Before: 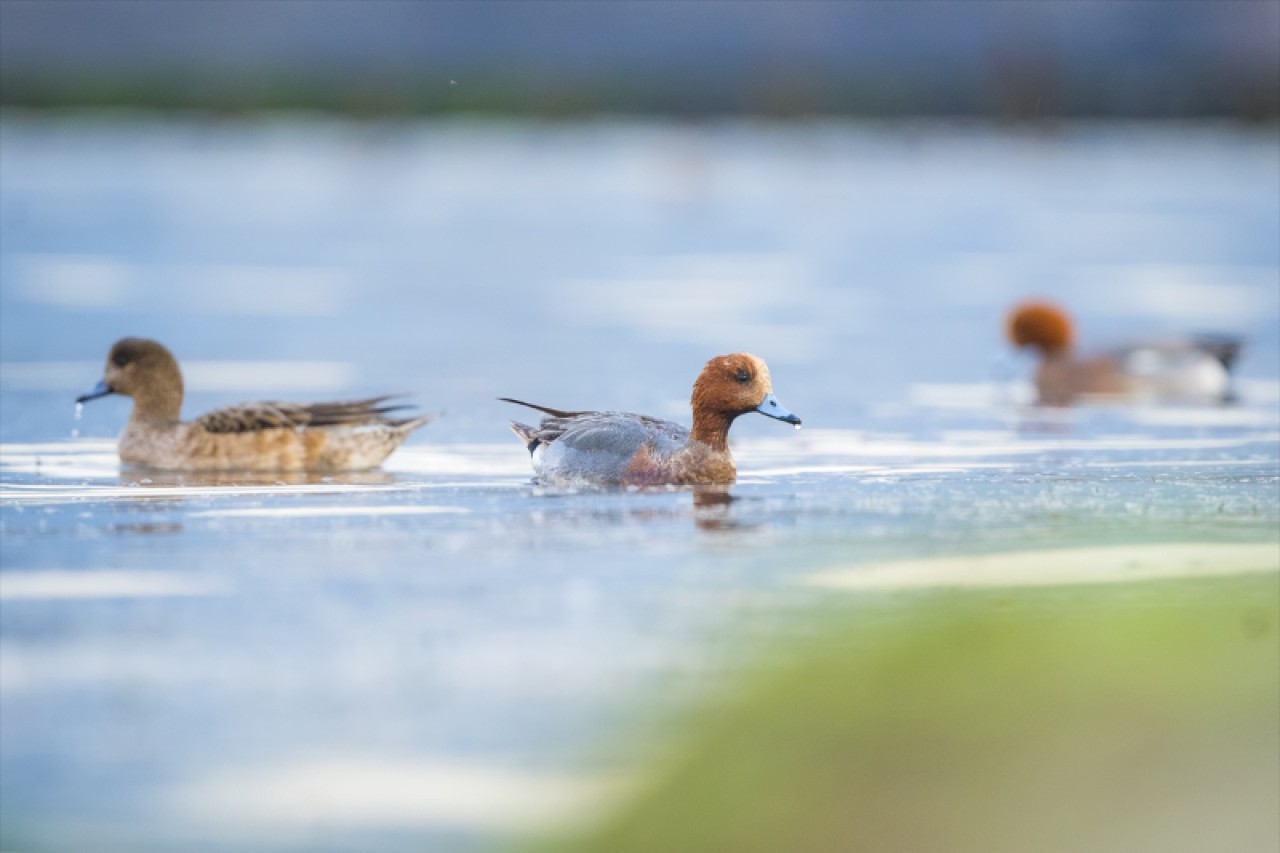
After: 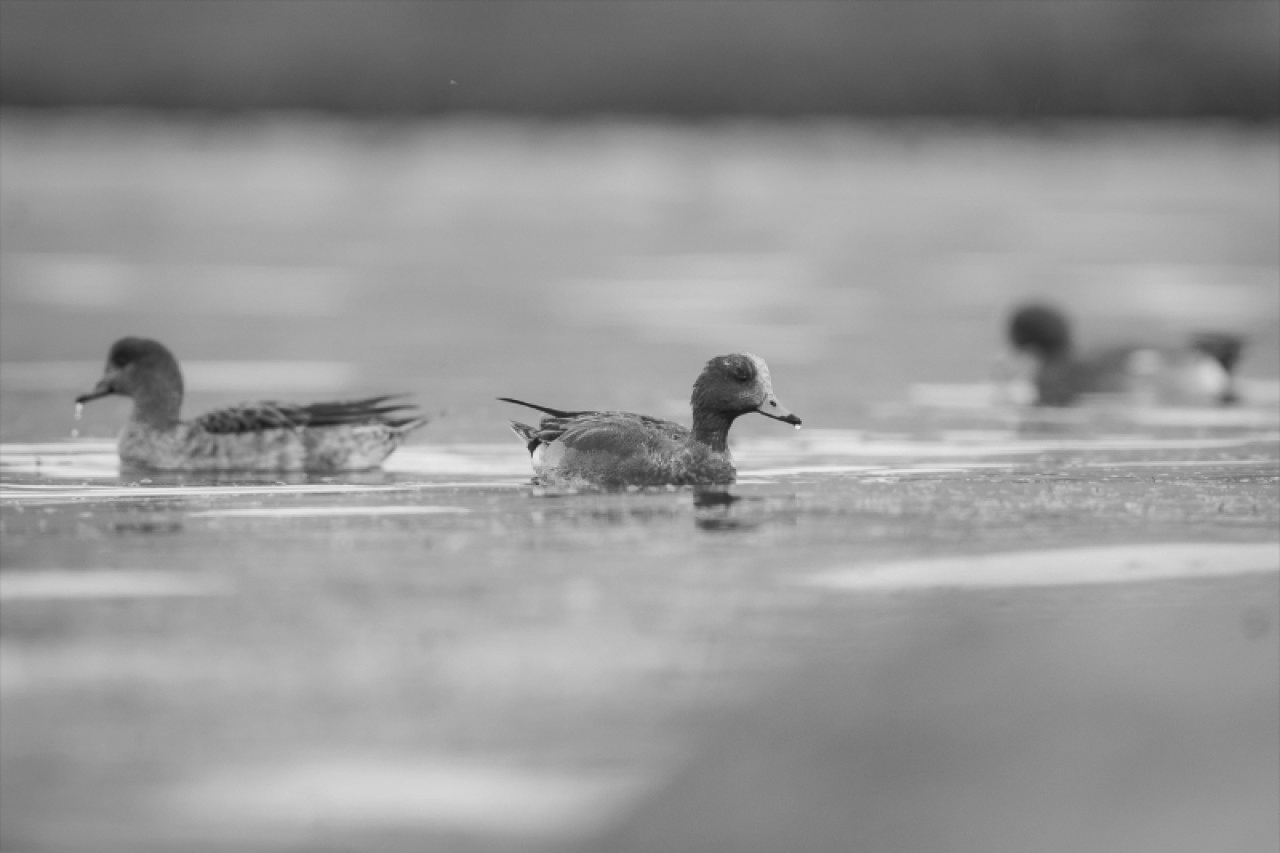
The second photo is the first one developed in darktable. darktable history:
grain: coarseness 0.81 ISO, strength 1.34%, mid-tones bias 0%
shadows and highlights: soften with gaussian
monochrome: a -92.57, b 58.91
